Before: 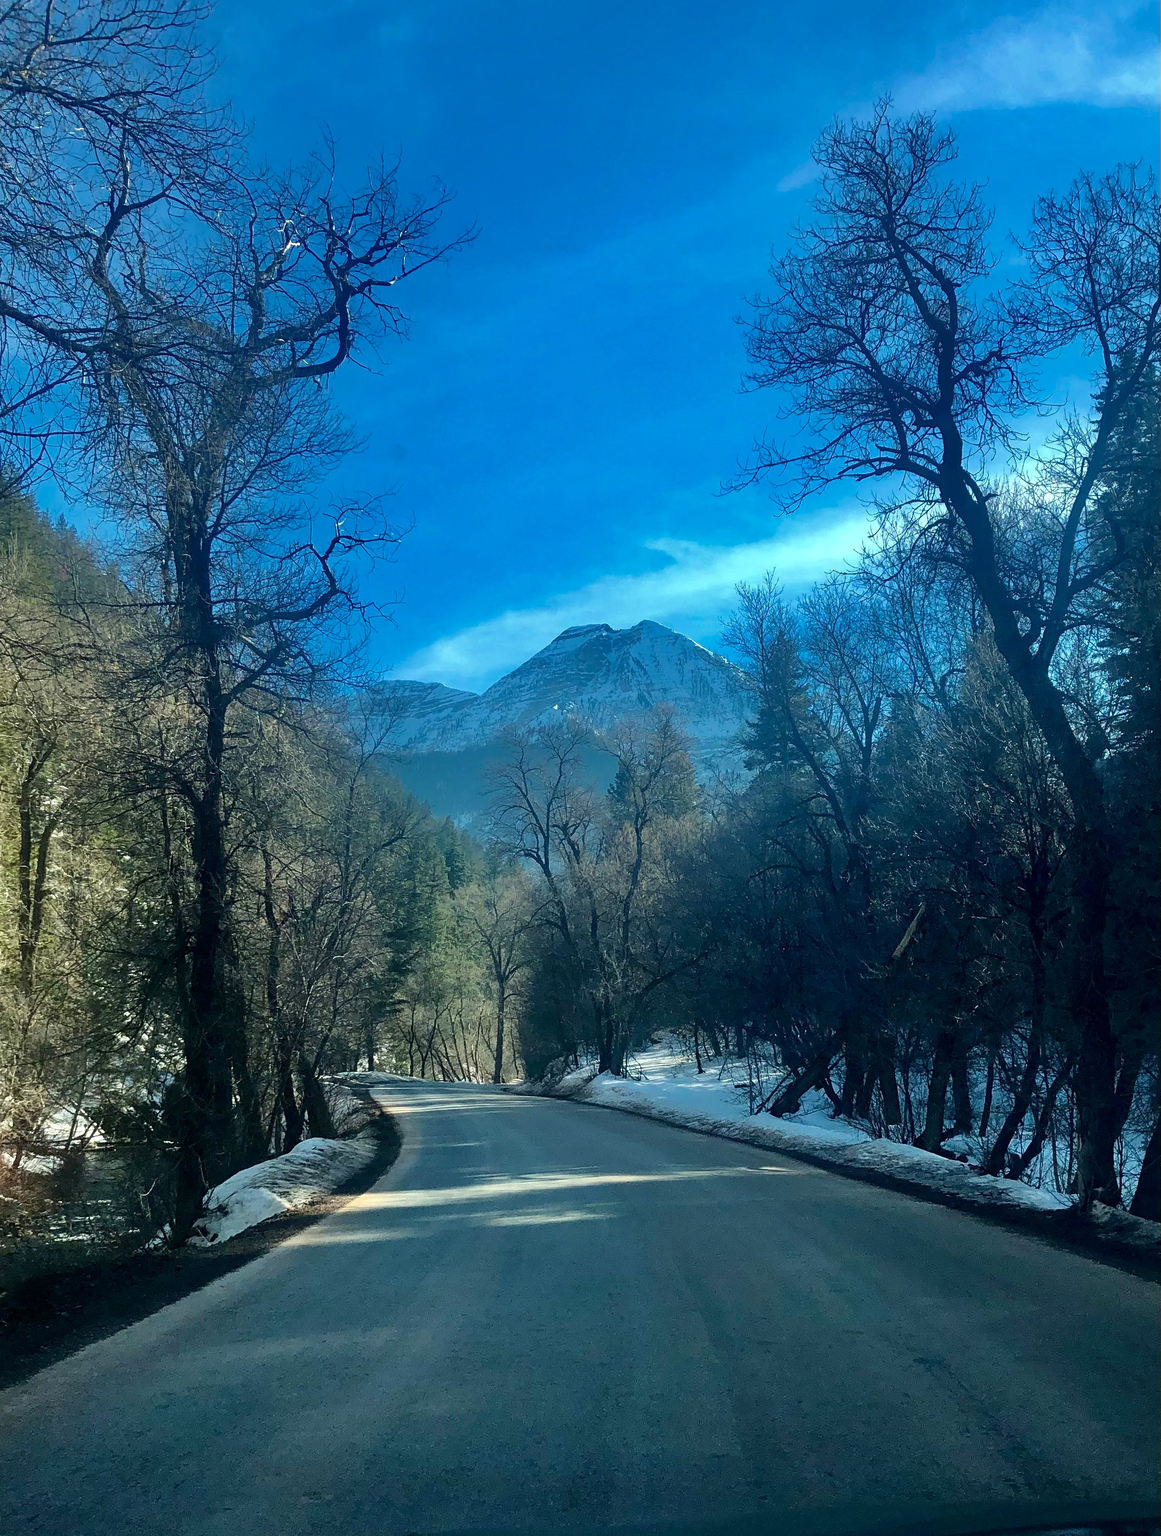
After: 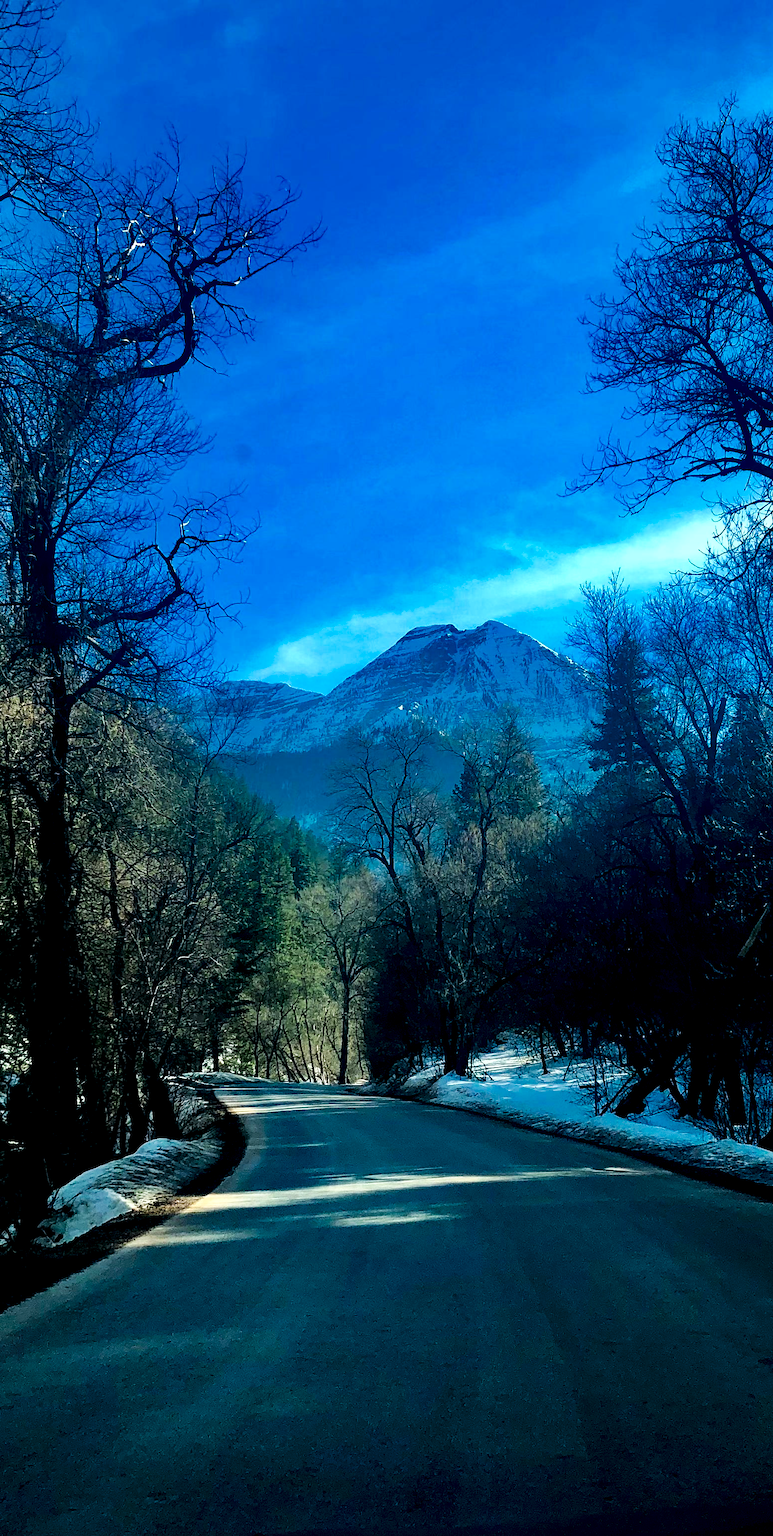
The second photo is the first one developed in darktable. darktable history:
exposure: black level correction 0.025, exposure 0.182 EV, compensate highlight preservation false
tone curve: curves: ch0 [(0, 0) (0.003, 0) (0.011, 0) (0.025, 0) (0.044, 0.006) (0.069, 0.024) (0.1, 0.038) (0.136, 0.052) (0.177, 0.08) (0.224, 0.112) (0.277, 0.145) (0.335, 0.206) (0.399, 0.284) (0.468, 0.372) (0.543, 0.477) (0.623, 0.593) (0.709, 0.717) (0.801, 0.815) (0.898, 0.92) (1, 1)], preserve colors none
crop and rotate: left 13.409%, right 19.924%
